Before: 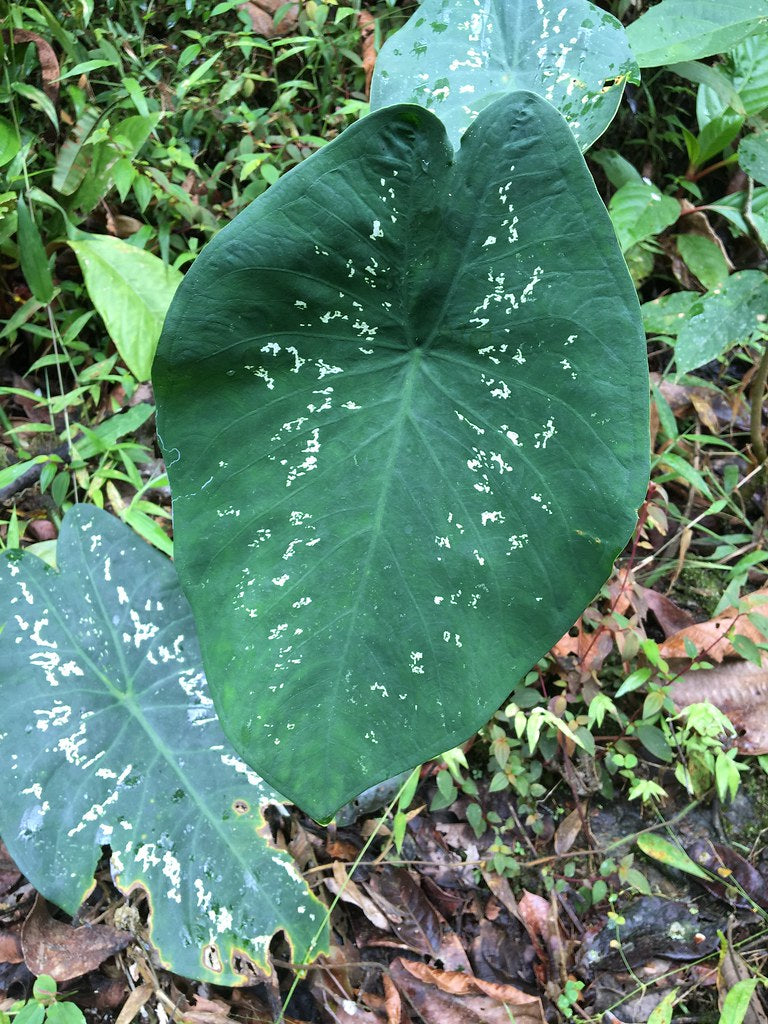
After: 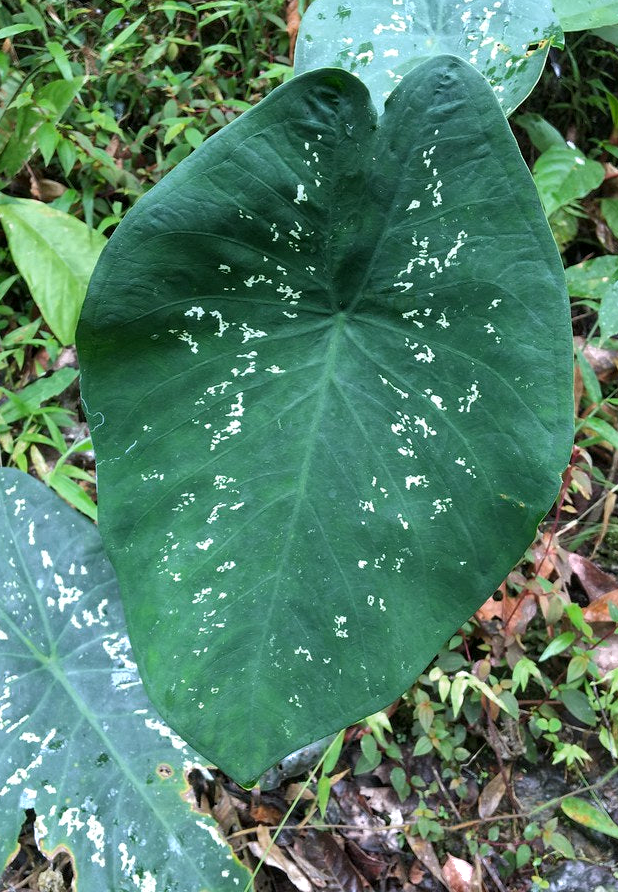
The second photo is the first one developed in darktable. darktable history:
local contrast: highlights 101%, shadows 100%, detail 119%, midtone range 0.2
crop: left 10.007%, top 3.584%, right 9.299%, bottom 9.273%
color zones: curves: ch0 [(0.203, 0.433) (0.607, 0.517) (0.697, 0.696) (0.705, 0.897)]
